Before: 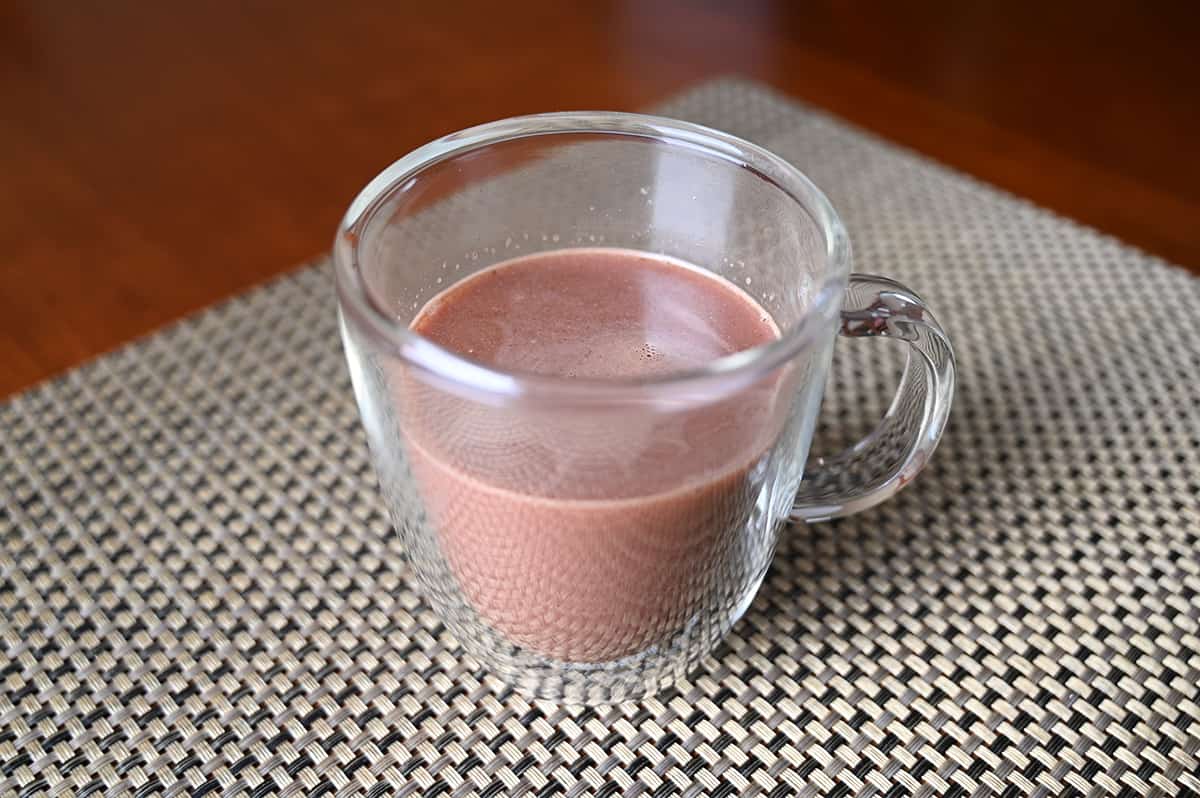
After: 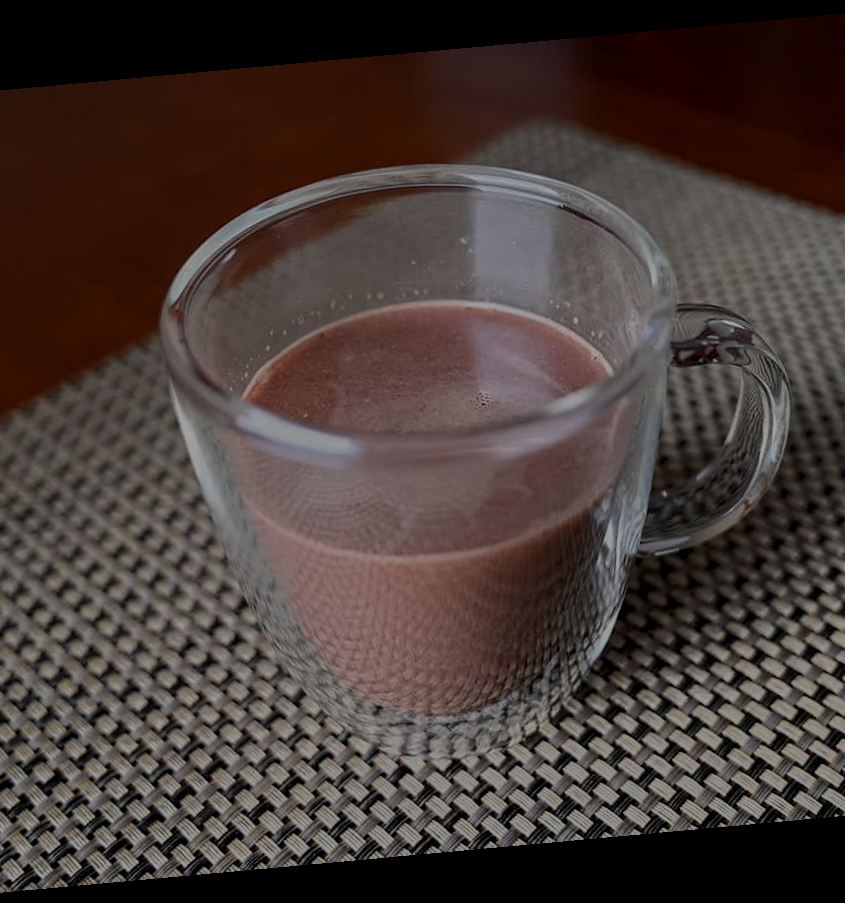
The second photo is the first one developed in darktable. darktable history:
crop and rotate: left 15.446%, right 17.836%
local contrast: on, module defaults
tone equalizer: -8 EV -2 EV, -7 EV -2 EV, -6 EV -2 EV, -5 EV -2 EV, -4 EV -2 EV, -3 EV -2 EV, -2 EV -2 EV, -1 EV -1.63 EV, +0 EV -2 EV
rotate and perspective: rotation -5.2°, automatic cropping off
